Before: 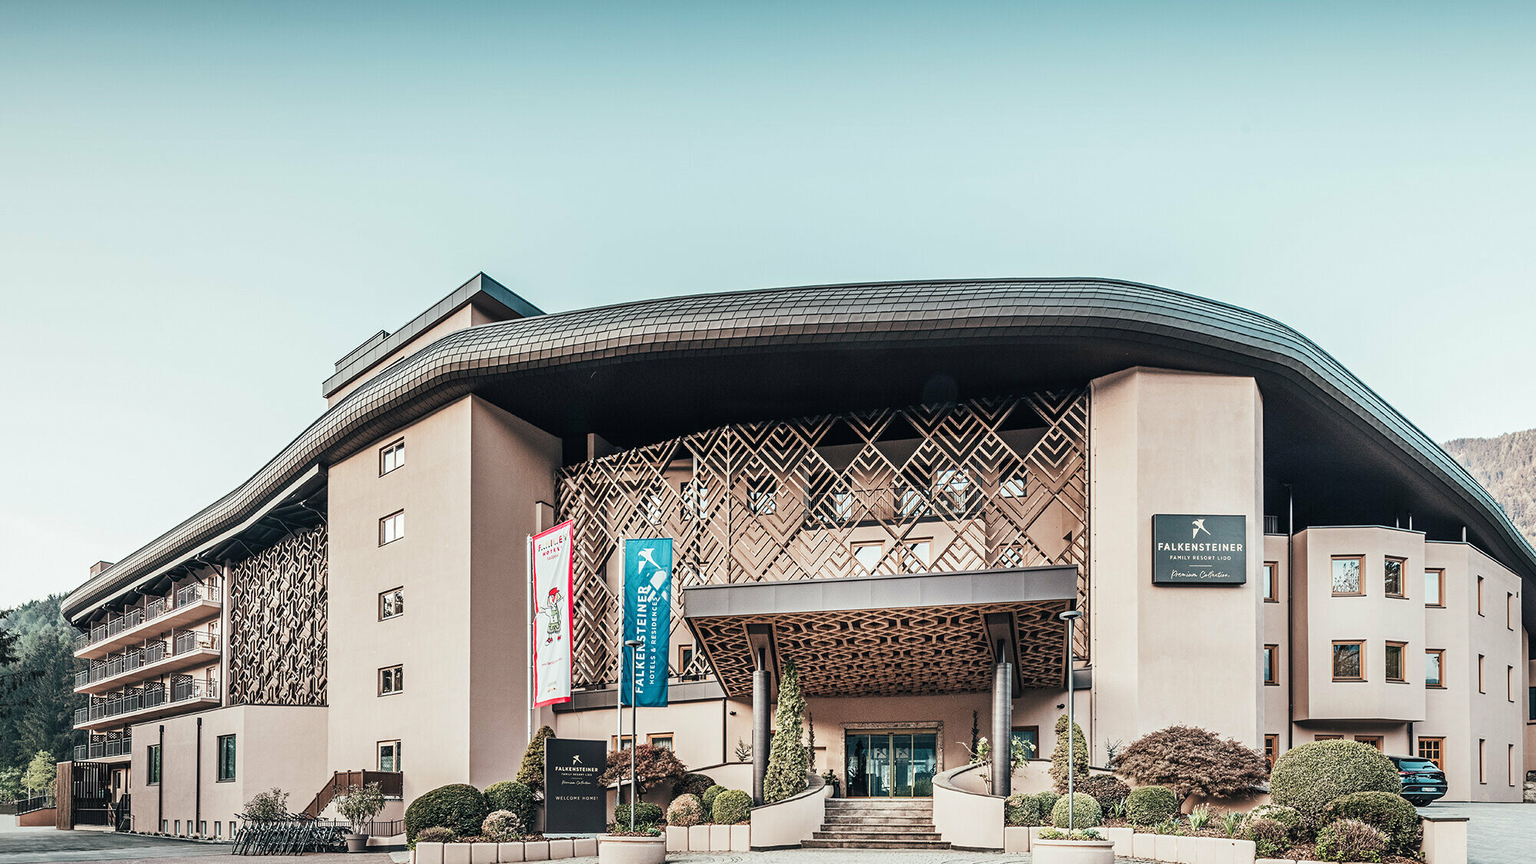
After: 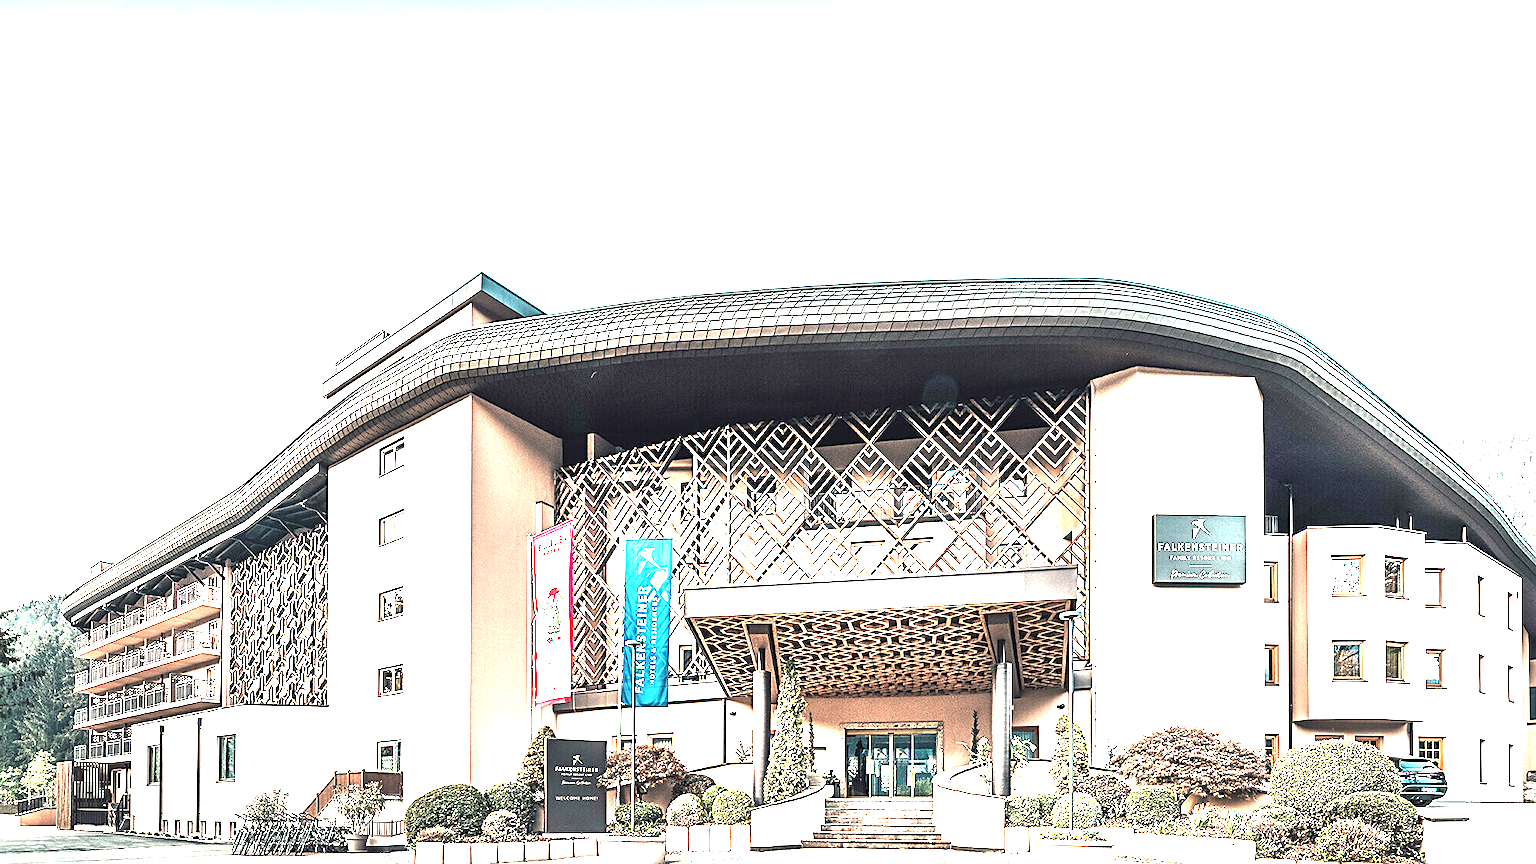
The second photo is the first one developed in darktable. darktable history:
exposure: black level correction 0, exposure 2.157 EV, compensate highlight preservation false
sharpen: on, module defaults
color correction: highlights a* -0.941, highlights b* 4.62, shadows a* 3.6
